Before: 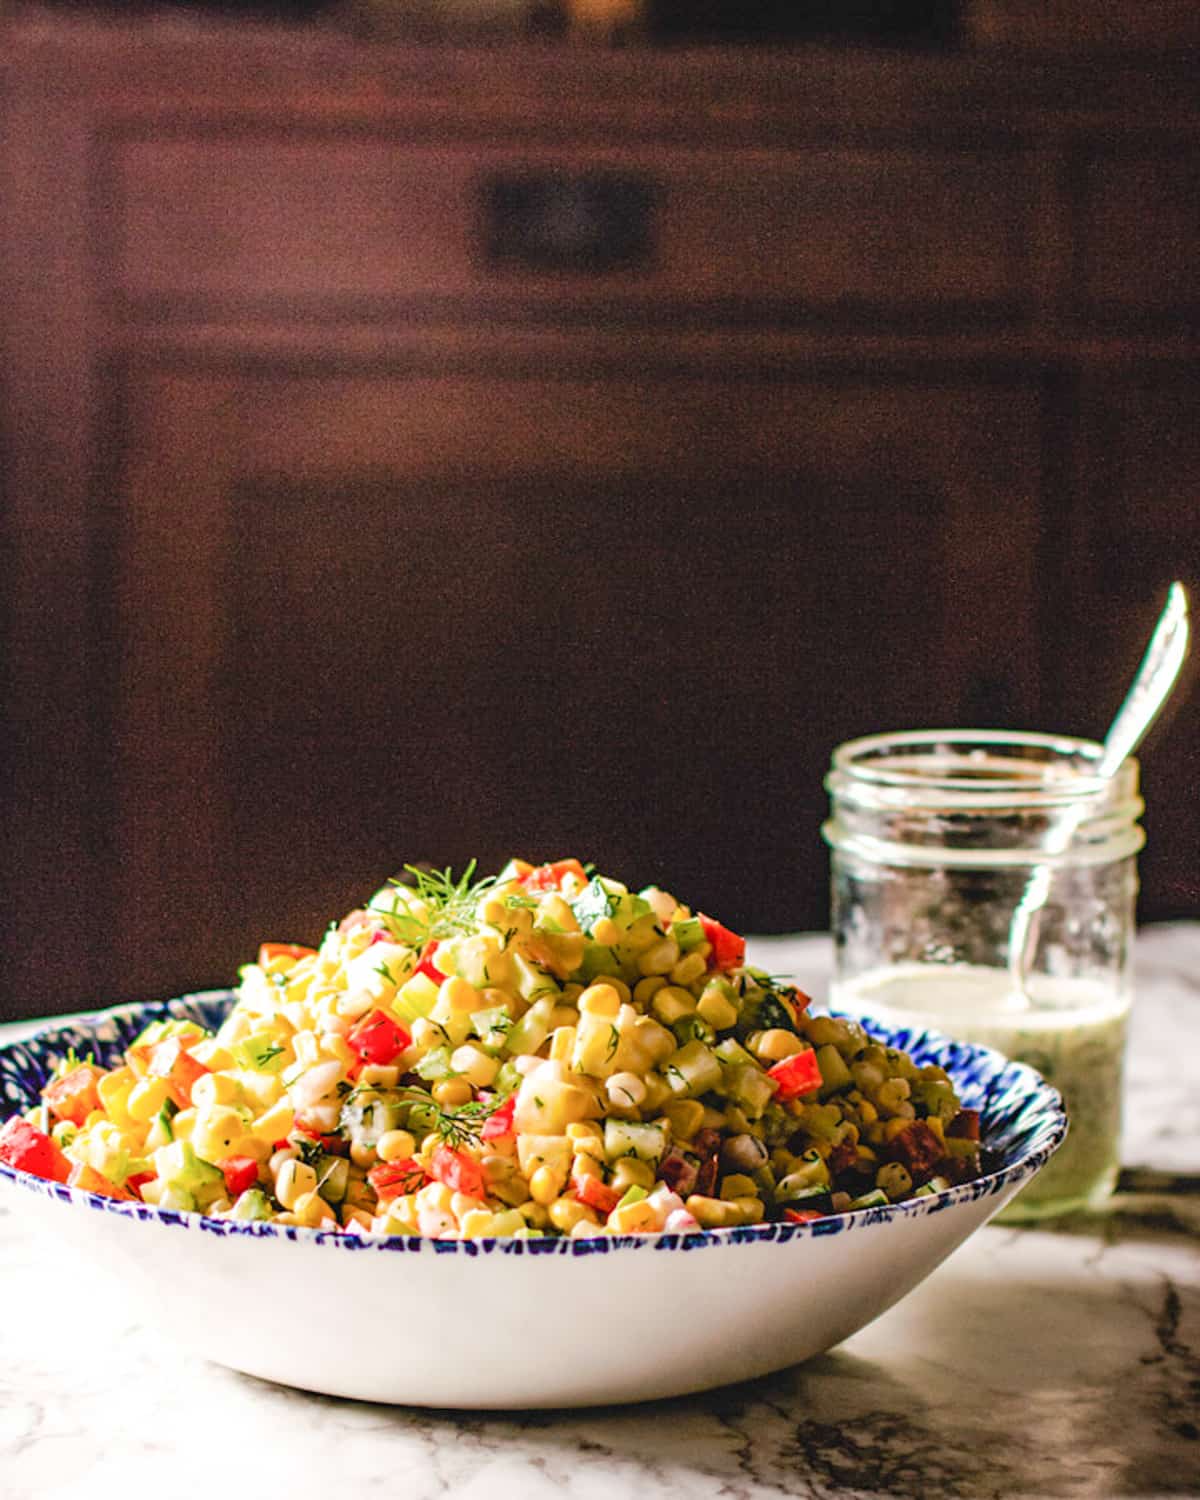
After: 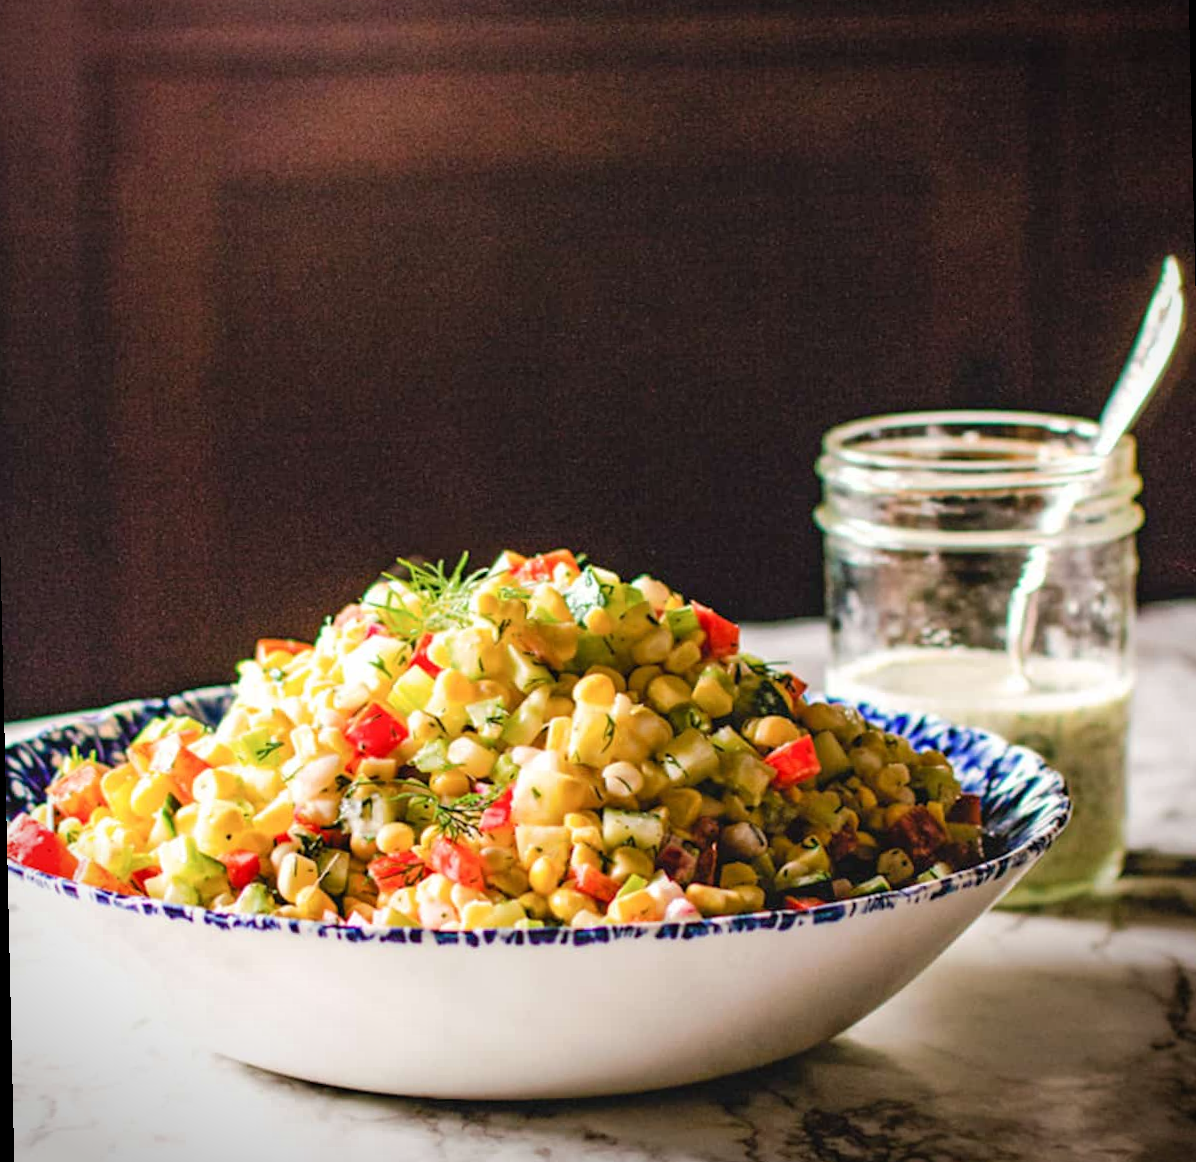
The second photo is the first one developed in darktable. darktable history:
rotate and perspective: rotation -1.32°, lens shift (horizontal) -0.031, crop left 0.015, crop right 0.985, crop top 0.047, crop bottom 0.982
vignetting: fall-off start 97.23%, saturation -0.024, center (-0.033, -0.042), width/height ratio 1.179, unbound false
crop and rotate: top 18.507%
